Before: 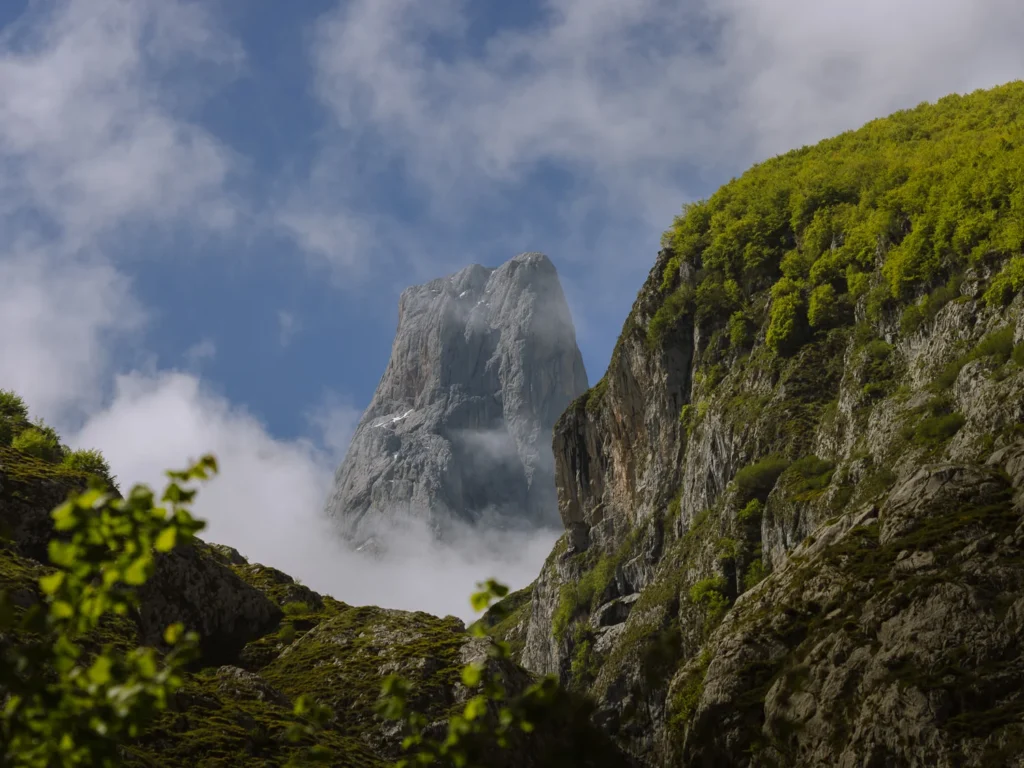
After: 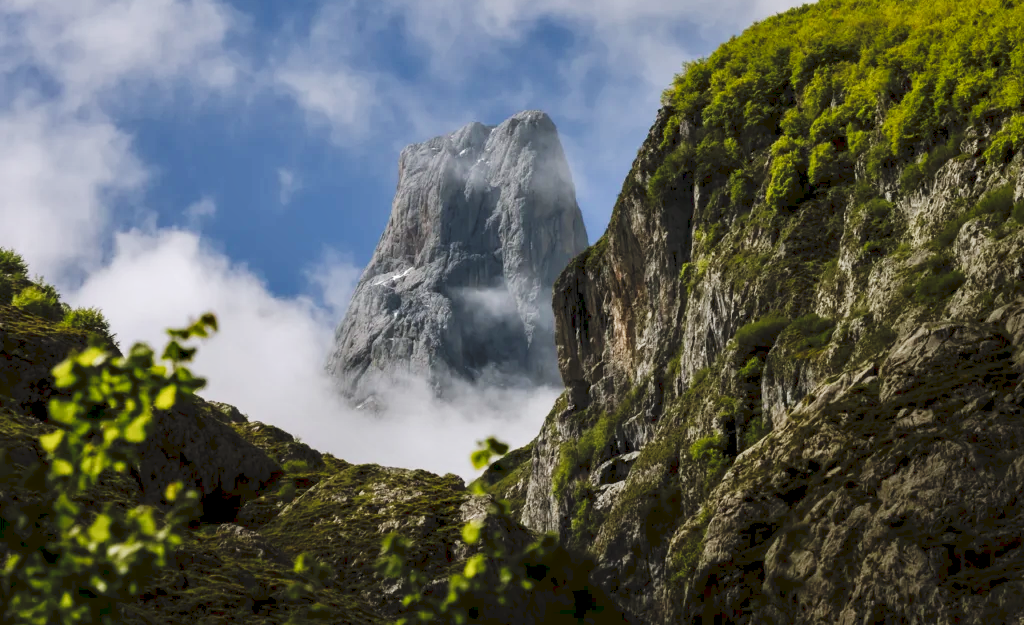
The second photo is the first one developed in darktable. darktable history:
contrast equalizer: y [[0.586, 0.584, 0.576, 0.565, 0.552, 0.539], [0.5 ×6], [0.97, 0.959, 0.919, 0.859, 0.789, 0.717], [0 ×6], [0 ×6]]
crop and rotate: top 18.507%
tone curve: curves: ch0 [(0, 0) (0.003, 0.072) (0.011, 0.077) (0.025, 0.082) (0.044, 0.094) (0.069, 0.106) (0.1, 0.125) (0.136, 0.145) (0.177, 0.173) (0.224, 0.216) (0.277, 0.281) (0.335, 0.356) (0.399, 0.436) (0.468, 0.53) (0.543, 0.629) (0.623, 0.724) (0.709, 0.808) (0.801, 0.88) (0.898, 0.941) (1, 1)], preserve colors none
